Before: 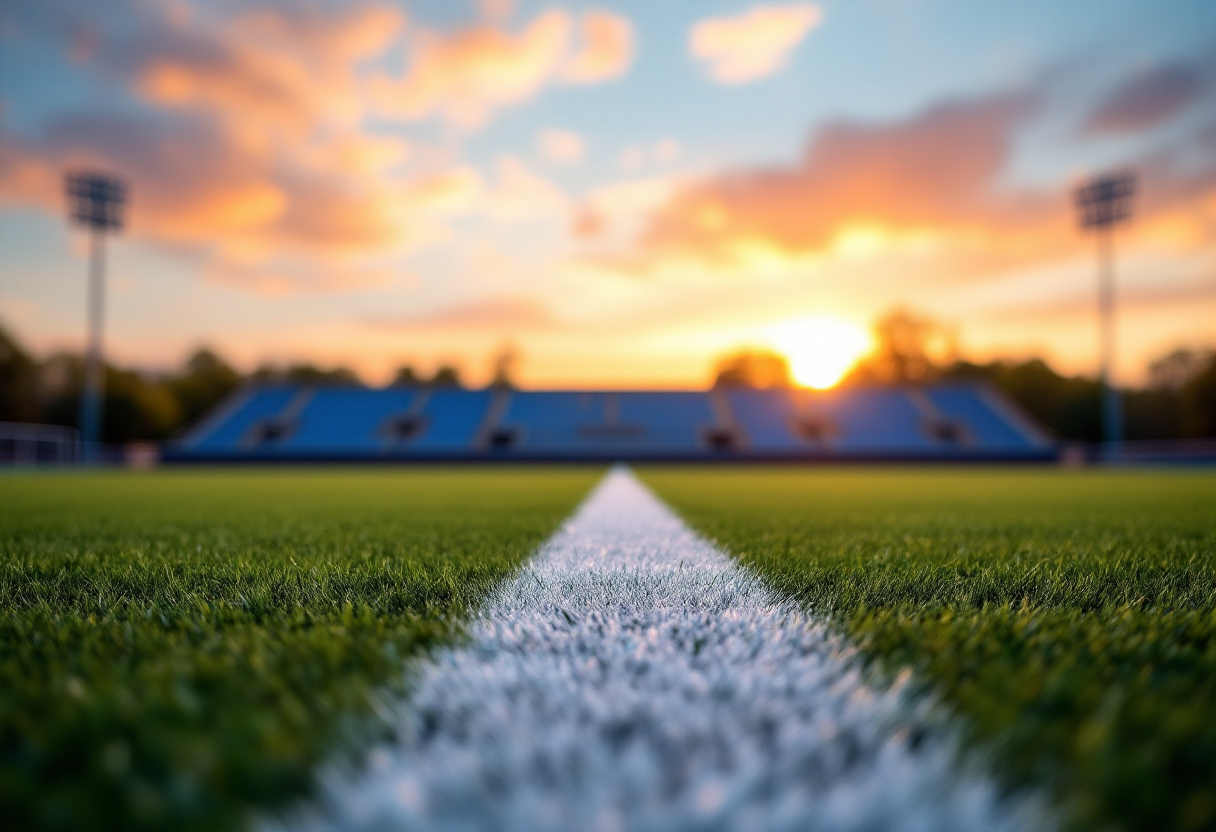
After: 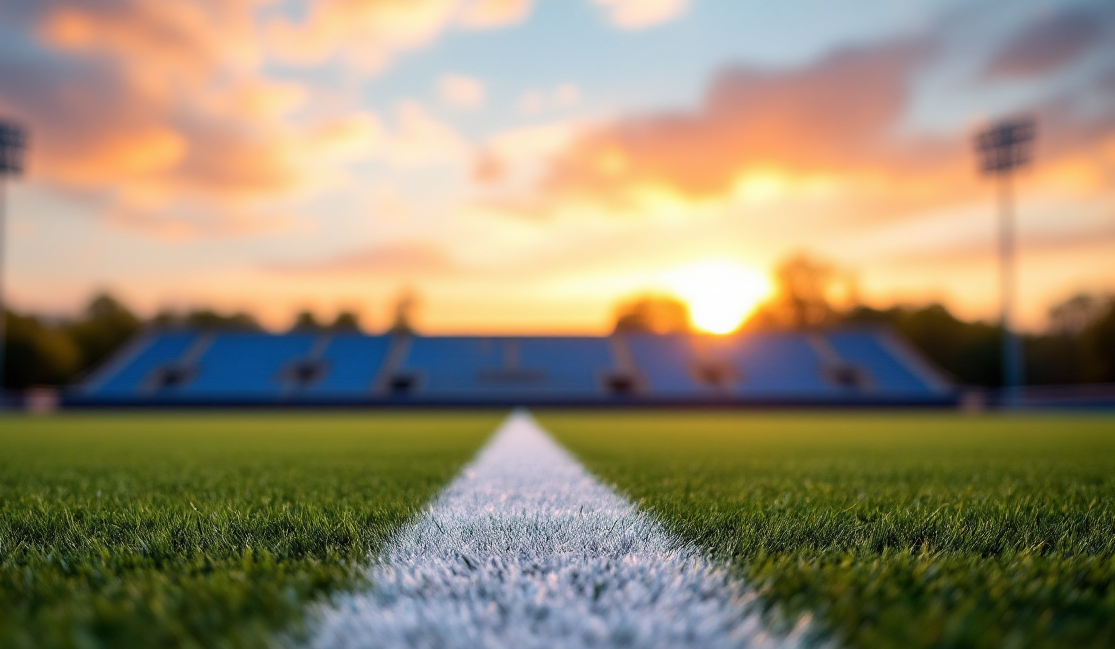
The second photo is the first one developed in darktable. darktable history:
crop: left 8.257%, top 6.622%, bottom 15.307%
